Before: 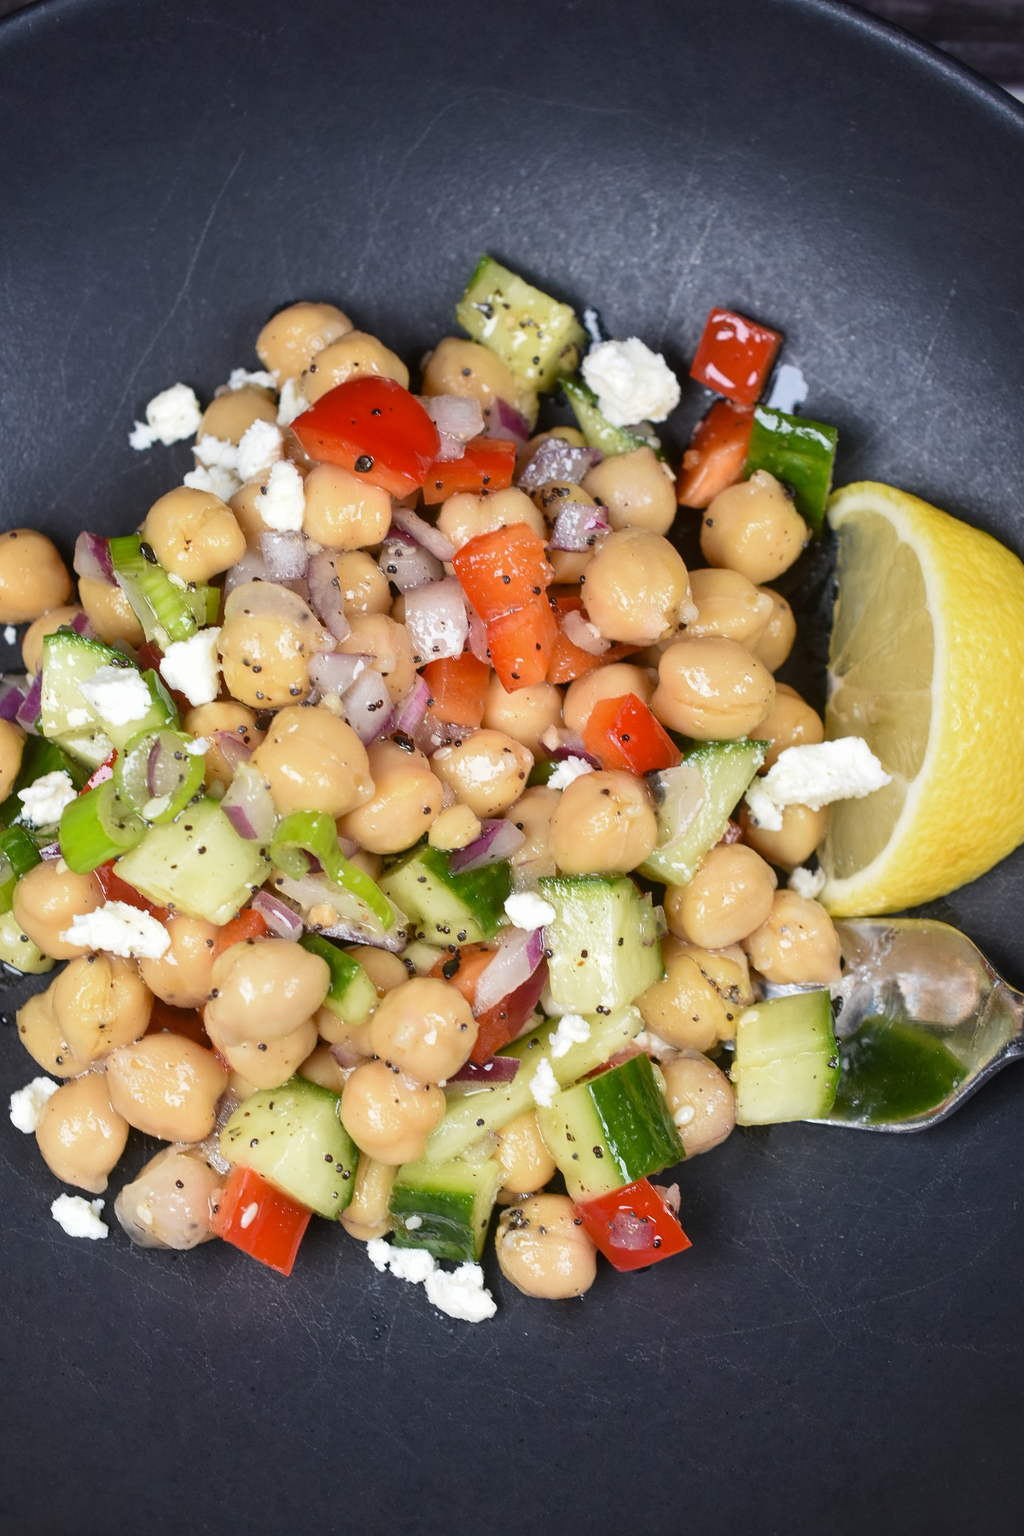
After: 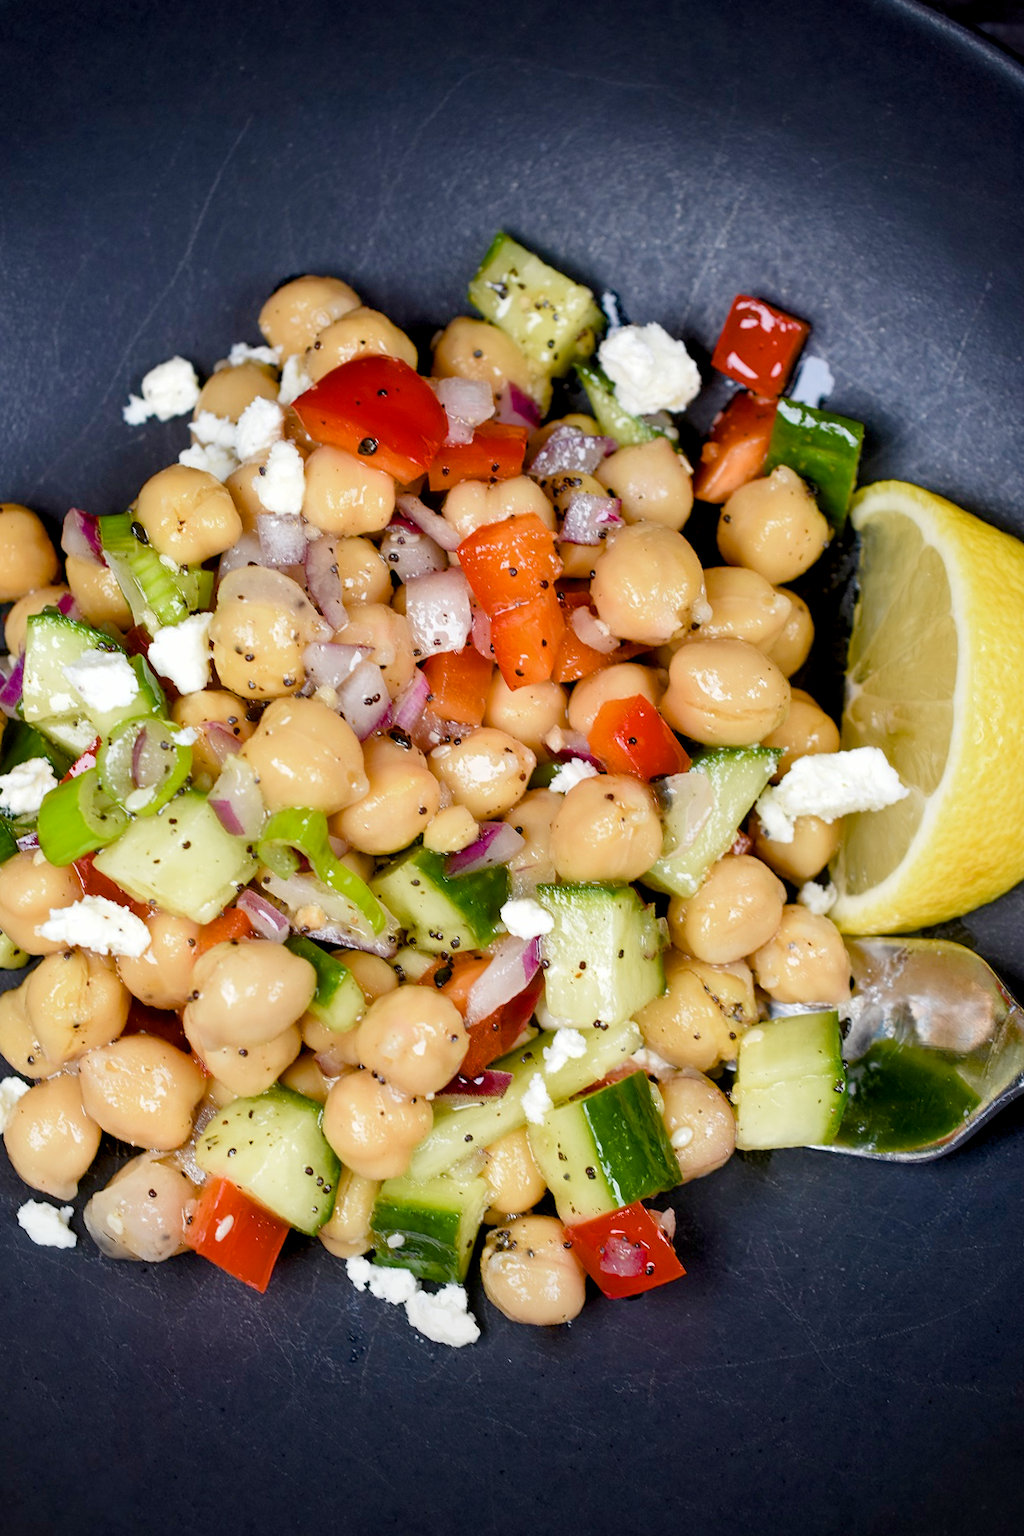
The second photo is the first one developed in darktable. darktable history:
color balance rgb: perceptual saturation grading › global saturation 43.888%, perceptual saturation grading › highlights -50.53%, perceptual saturation grading › shadows 30.853%
exposure: black level correction 0.01, exposure 0.016 EV, compensate highlight preservation false
crop and rotate: angle -1.72°
vignetting: fall-off start 98.43%, fall-off radius 100.22%, brightness -0.584, saturation -0.128, width/height ratio 1.424
